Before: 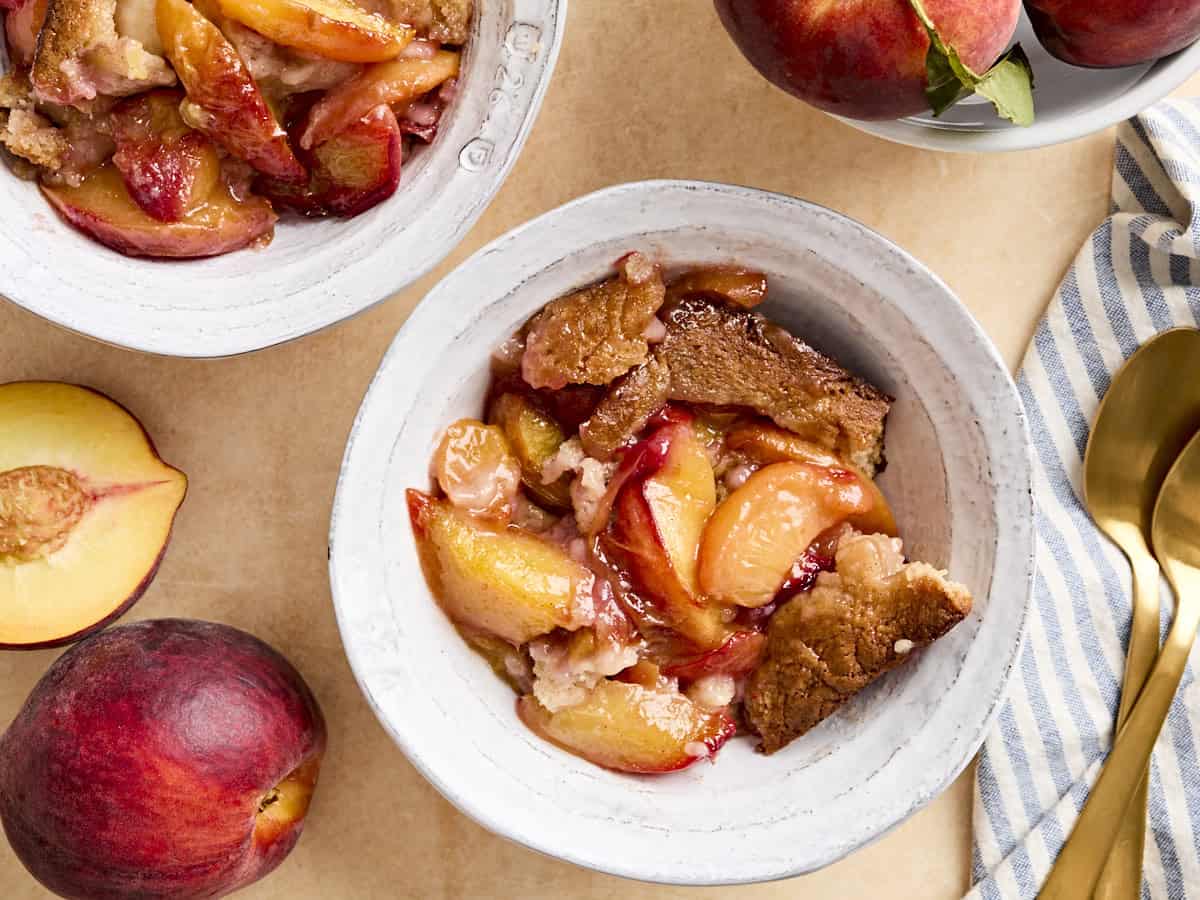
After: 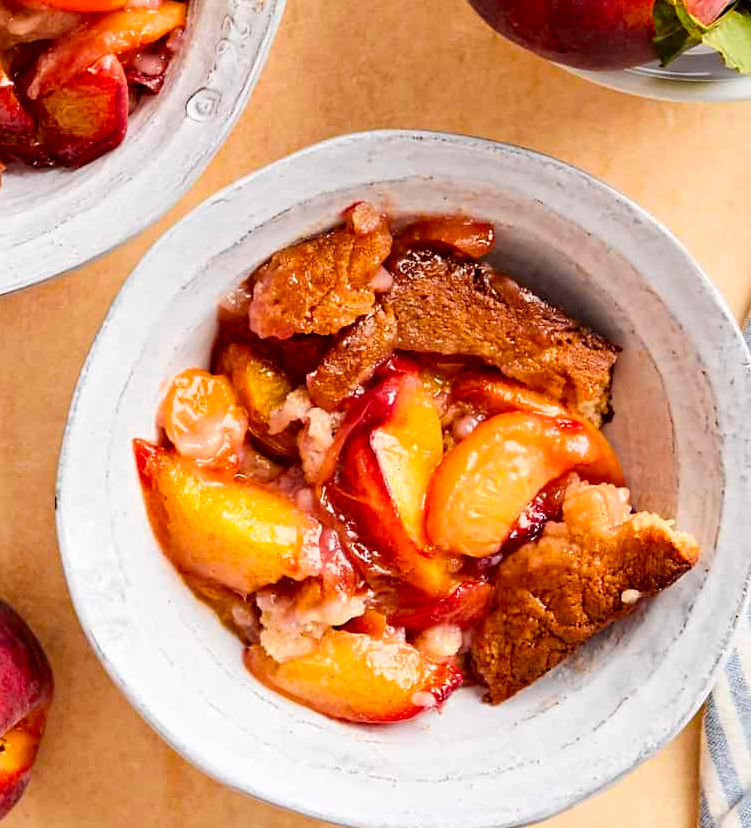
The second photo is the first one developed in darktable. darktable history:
crop and rotate: left 22.783%, top 5.622%, right 14.562%, bottom 2.269%
color zones: curves: ch0 [(0.224, 0.526) (0.75, 0.5)]; ch1 [(0.055, 0.526) (0.224, 0.761) (0.377, 0.526) (0.75, 0.5)]
tone equalizer: edges refinement/feathering 500, mask exposure compensation -1.57 EV, preserve details no
